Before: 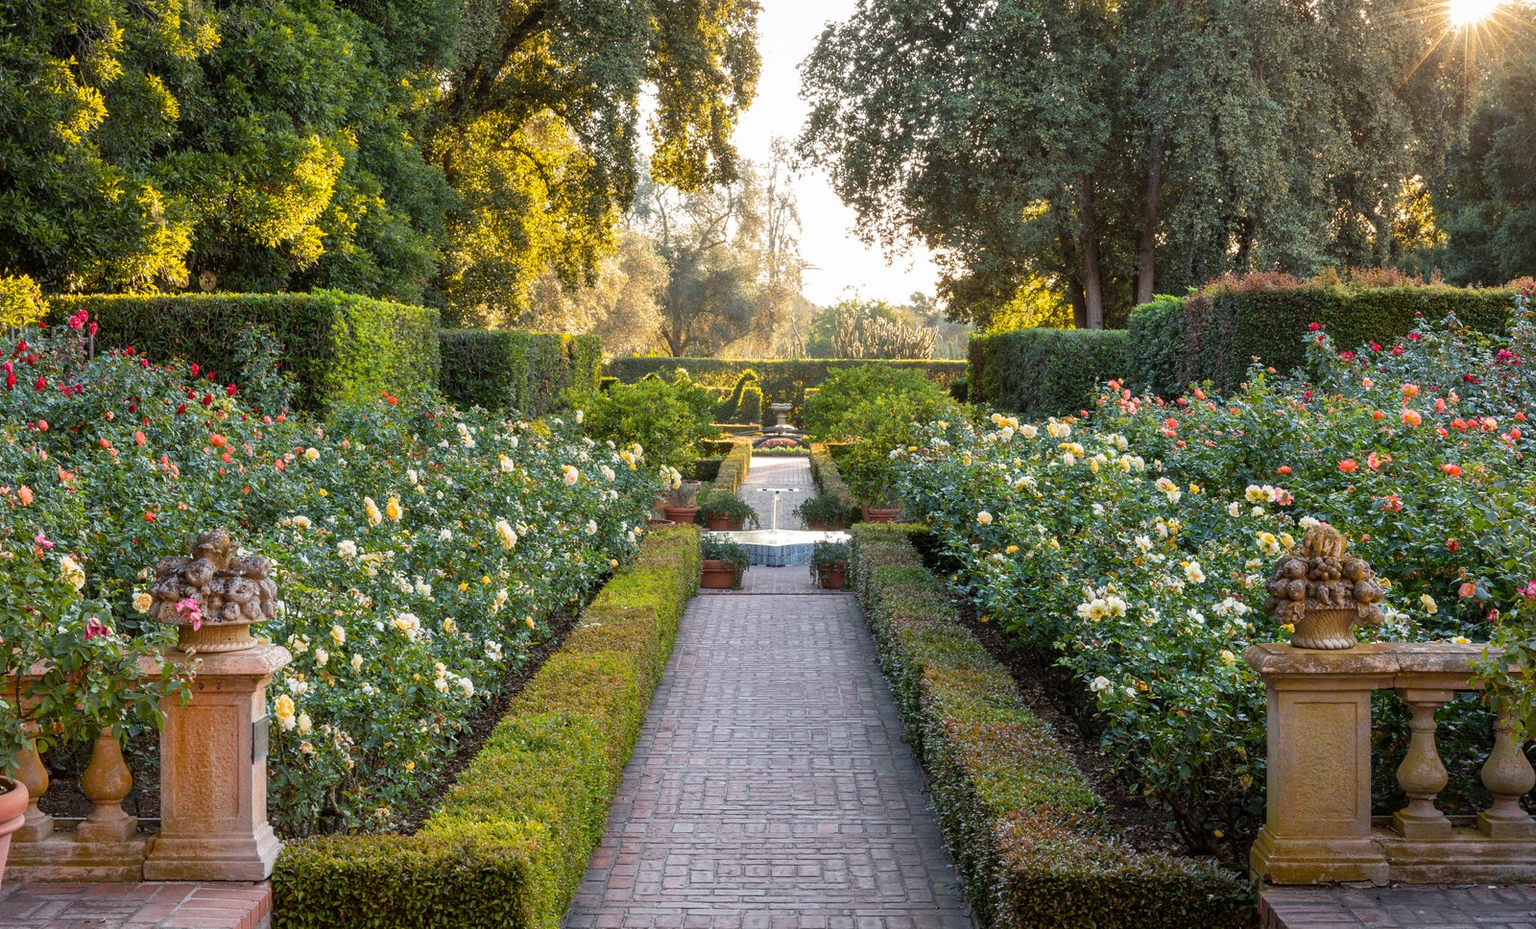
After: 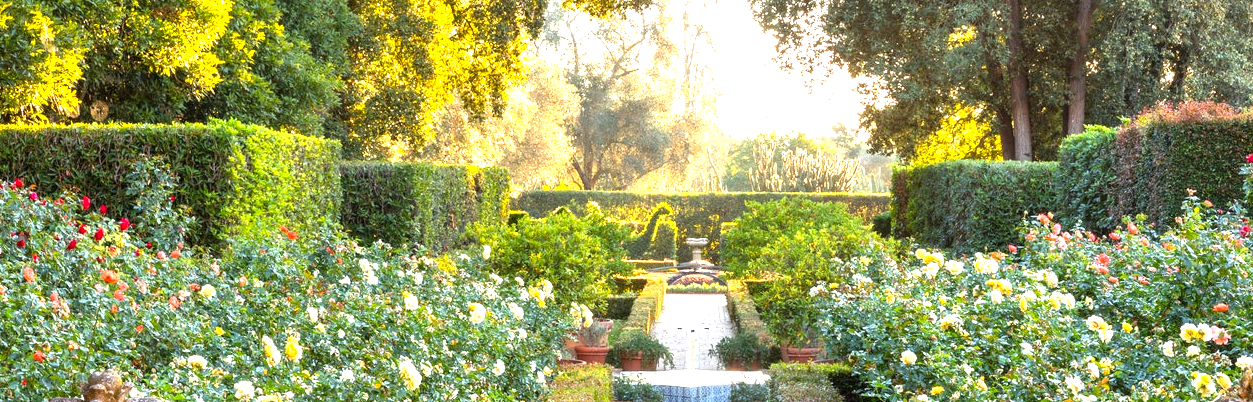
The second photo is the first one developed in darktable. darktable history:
contrast brightness saturation: saturation 0.101
exposure: black level correction 0, exposure 1.199 EV, compensate highlight preservation false
crop: left 7.314%, top 18.808%, right 14.338%, bottom 39.491%
